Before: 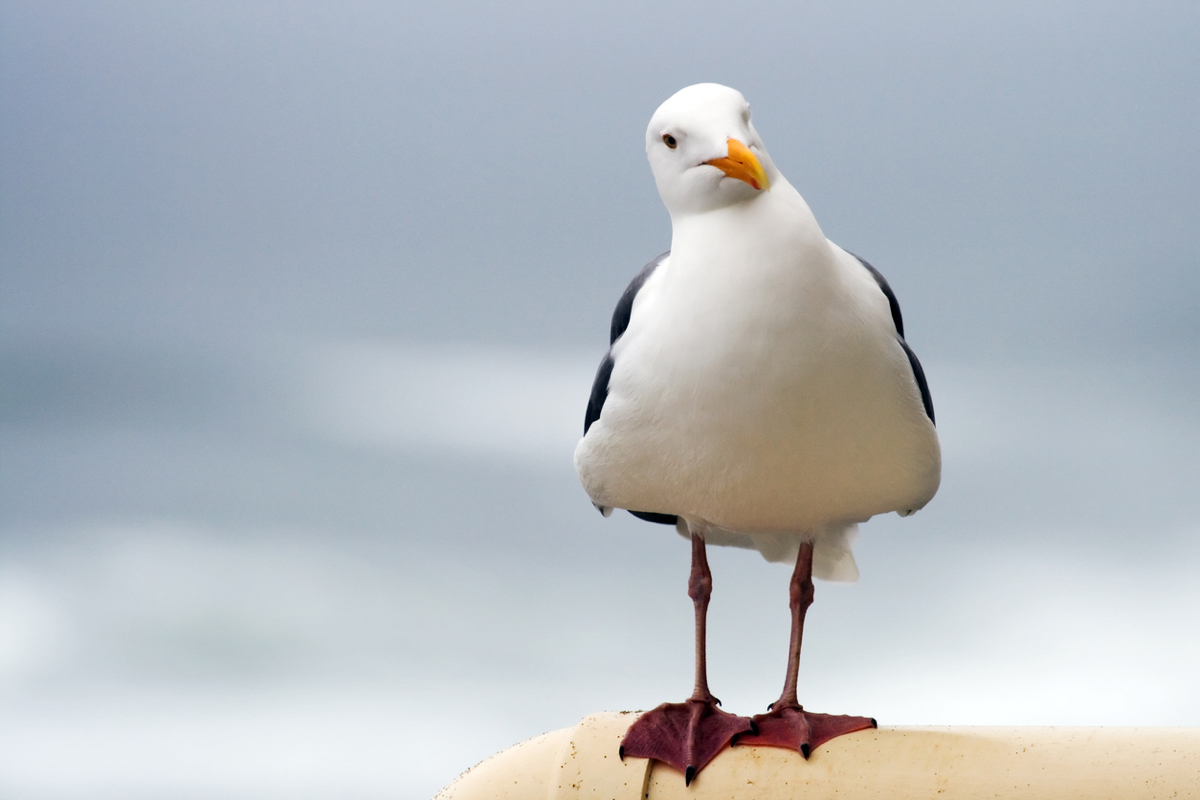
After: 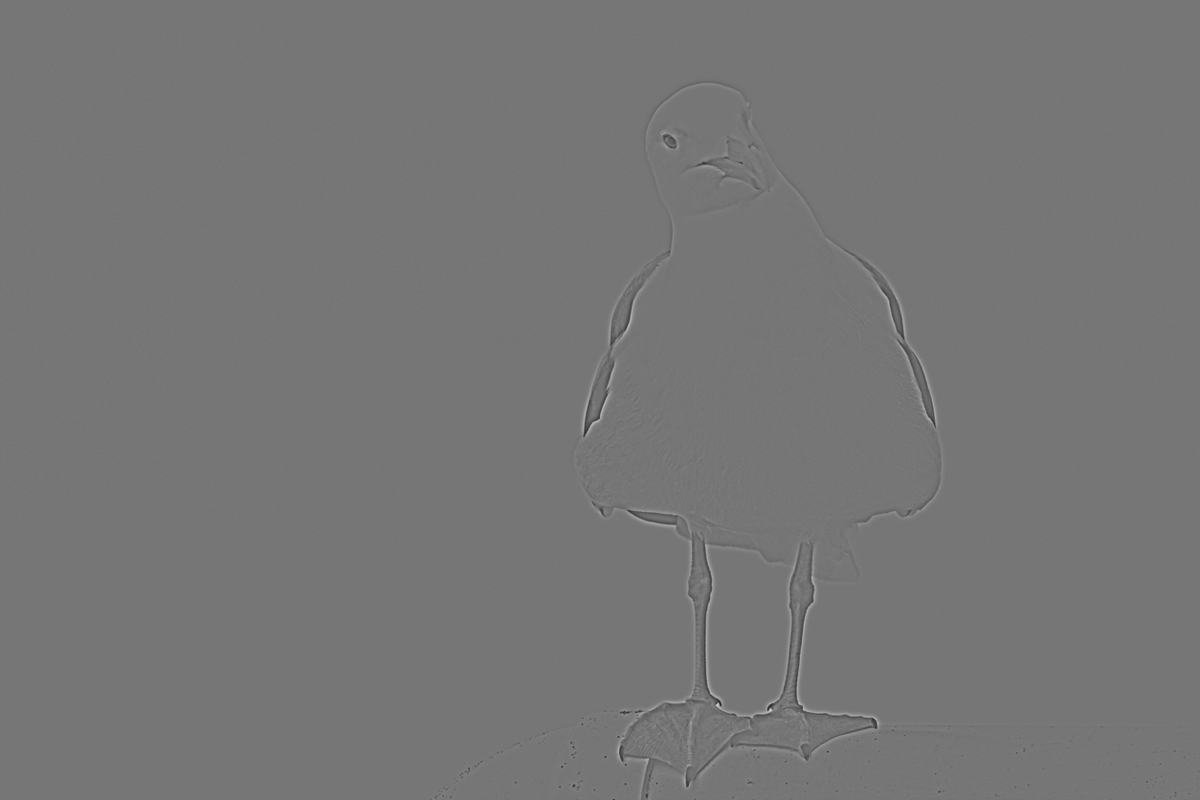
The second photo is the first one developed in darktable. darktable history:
local contrast: highlights 60%, shadows 60%, detail 160%
highpass: sharpness 5.84%, contrast boost 8.44%
levels: levels [0.044, 0.475, 0.791]
